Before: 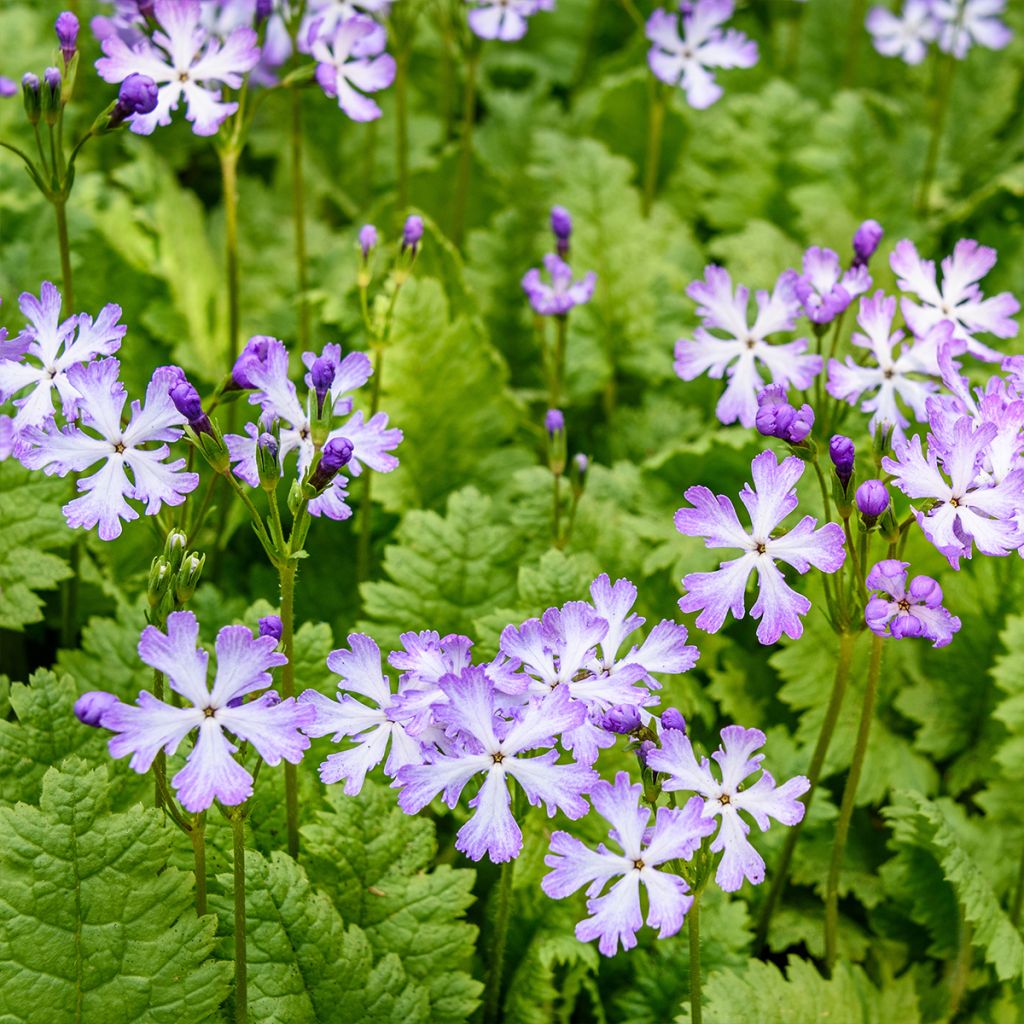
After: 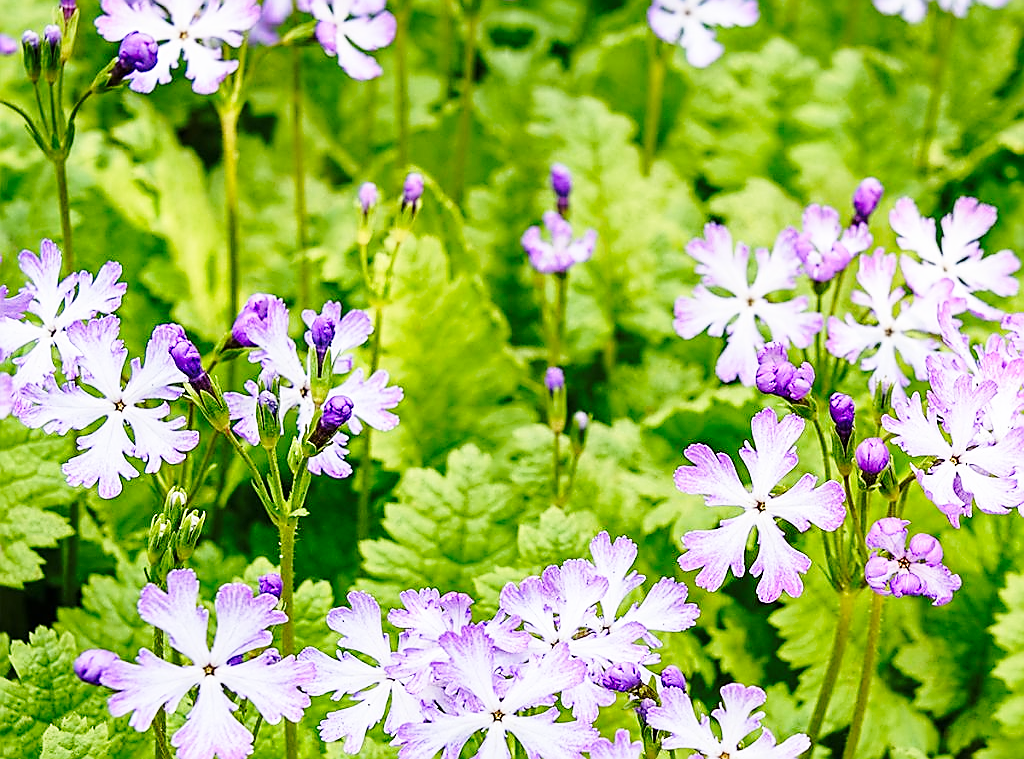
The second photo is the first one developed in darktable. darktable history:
base curve: curves: ch0 [(0, 0) (0.028, 0.03) (0.121, 0.232) (0.46, 0.748) (0.859, 0.968) (1, 1)], preserve colors none
crop: top 4.179%, bottom 21.642%
sharpen: radius 1.413, amount 1.263, threshold 0.605
